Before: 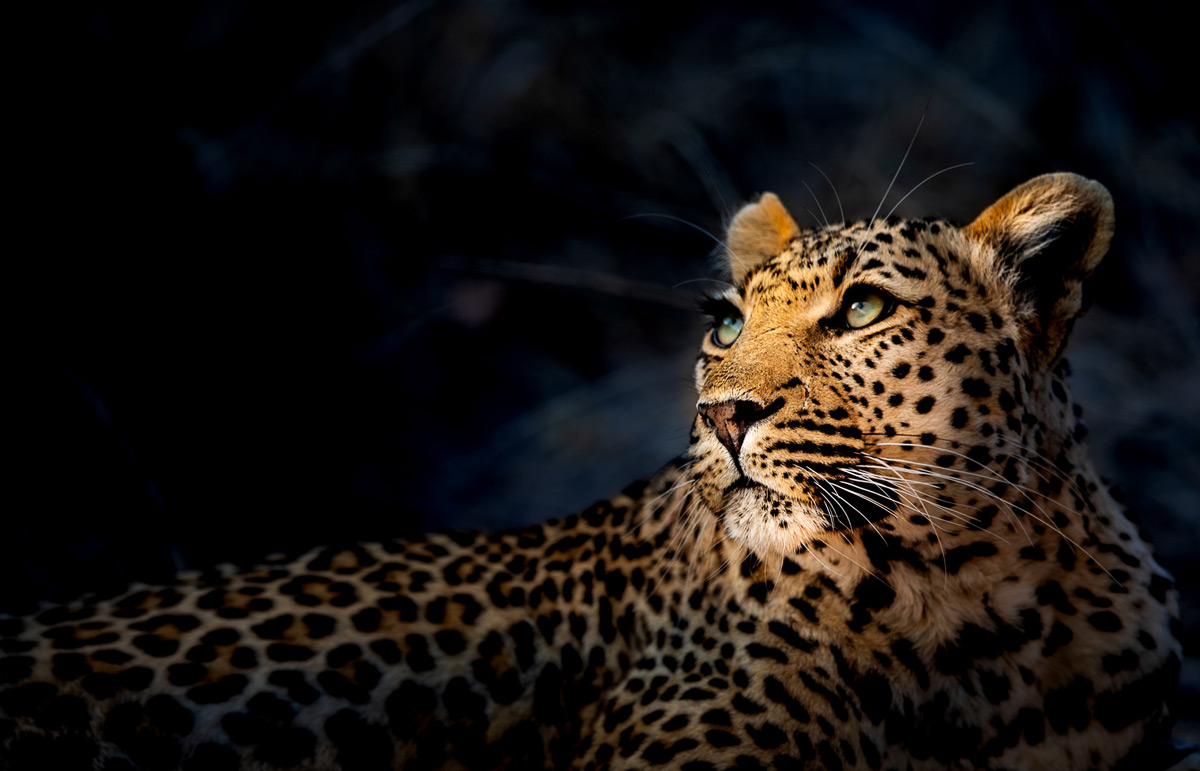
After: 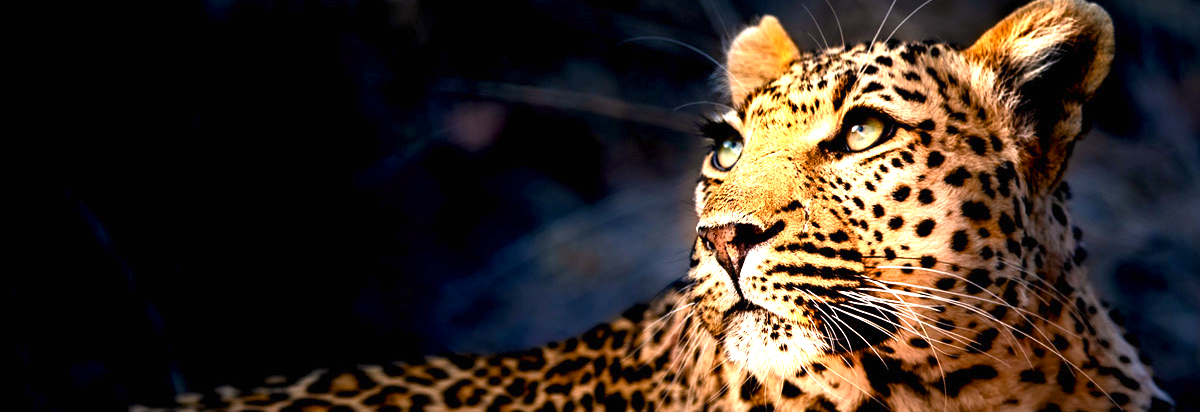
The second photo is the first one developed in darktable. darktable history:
white balance: red 1.009, blue 0.985
contrast brightness saturation: contrast 0.03, brightness -0.04
exposure: black level correction 0, exposure 1.55 EV, compensate exposure bias true, compensate highlight preservation false
crop and rotate: top 23.043%, bottom 23.437%
color balance rgb: perceptual saturation grading › global saturation 20%, perceptual saturation grading › highlights -25%, perceptual saturation grading › shadows 25%
tone equalizer: on, module defaults
rotate and perspective: automatic cropping off
color correction: highlights a* 12.23, highlights b* 5.41
